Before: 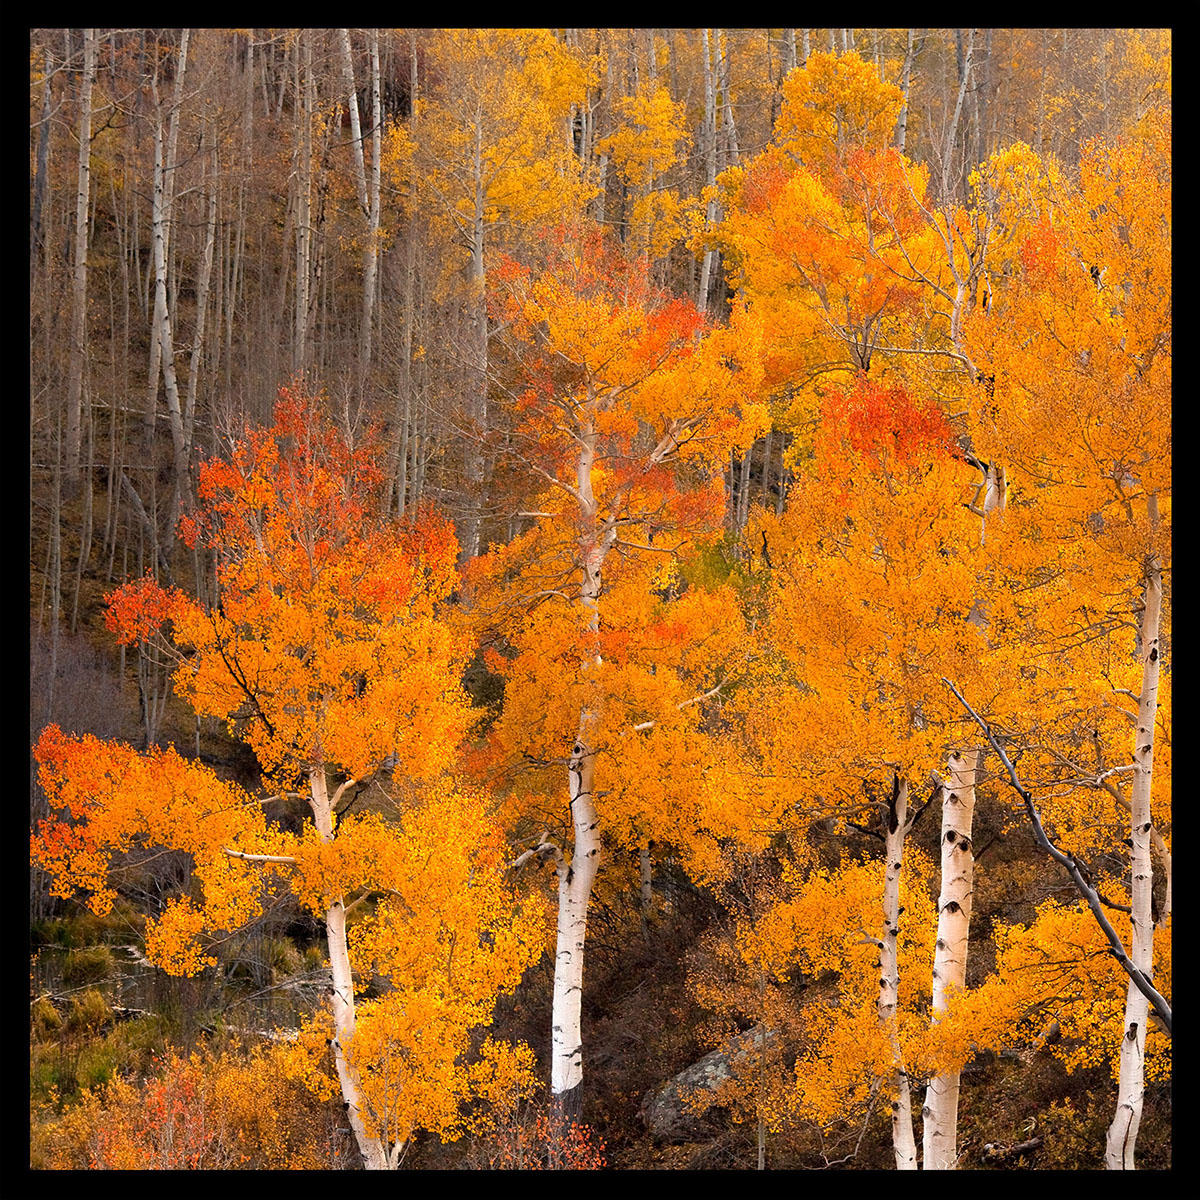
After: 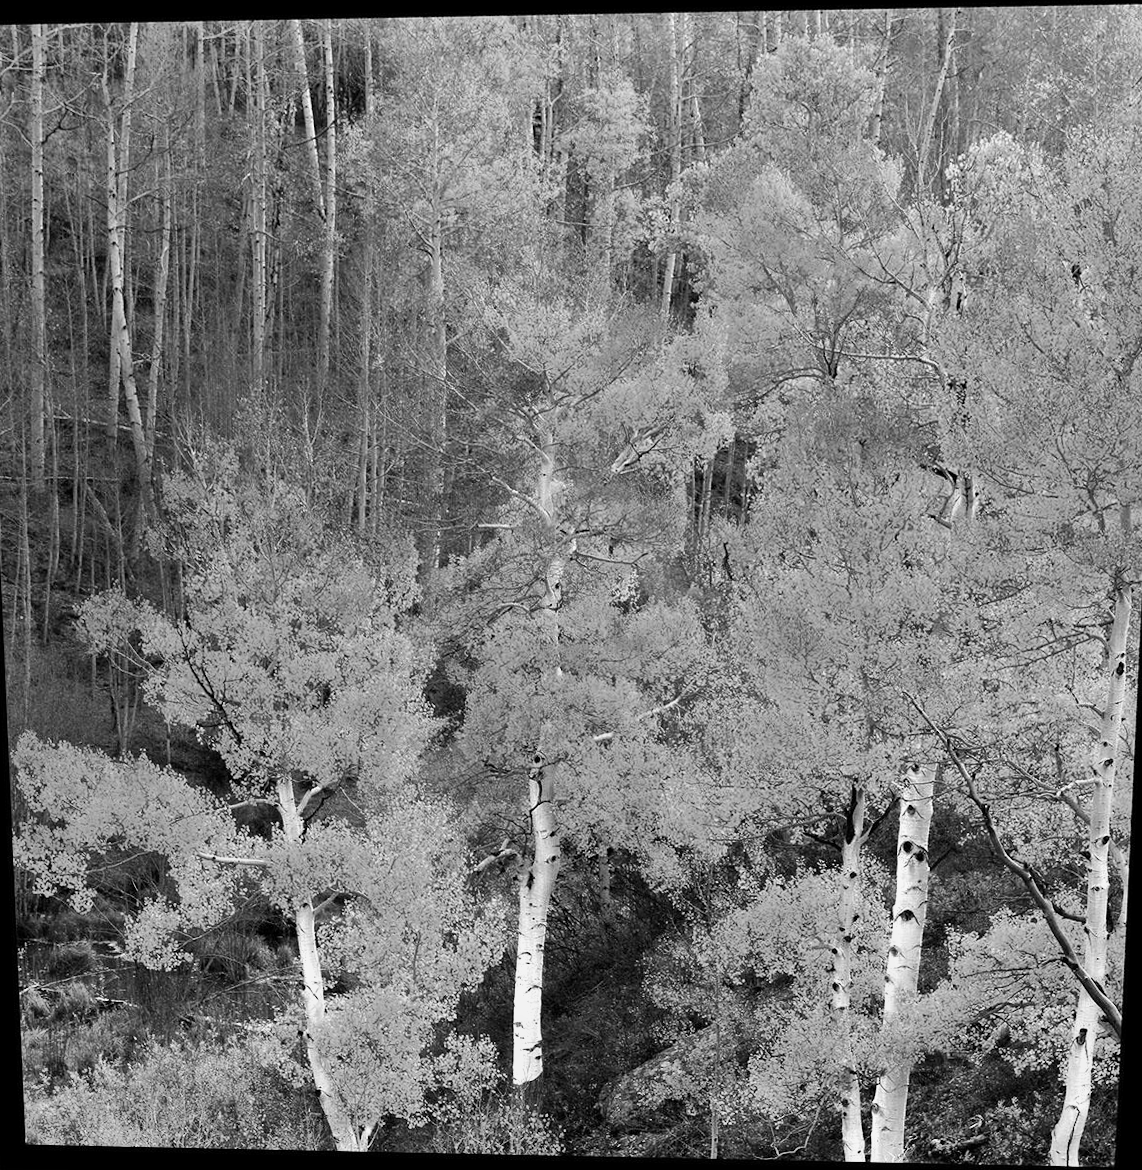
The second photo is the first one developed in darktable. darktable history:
rotate and perspective: rotation 0.074°, lens shift (vertical) 0.096, lens shift (horizontal) -0.041, crop left 0.043, crop right 0.952, crop top 0.024, crop bottom 0.979
tone equalizer: -8 EV -0.417 EV, -7 EV -0.389 EV, -6 EV -0.333 EV, -5 EV -0.222 EV, -3 EV 0.222 EV, -2 EV 0.333 EV, -1 EV 0.389 EV, +0 EV 0.417 EV, edges refinement/feathering 500, mask exposure compensation -1.57 EV, preserve details no
shadows and highlights: low approximation 0.01, soften with gaussian
color balance rgb: perceptual saturation grading › global saturation 25%, global vibrance 20%
monochrome: a 26.22, b 42.67, size 0.8
